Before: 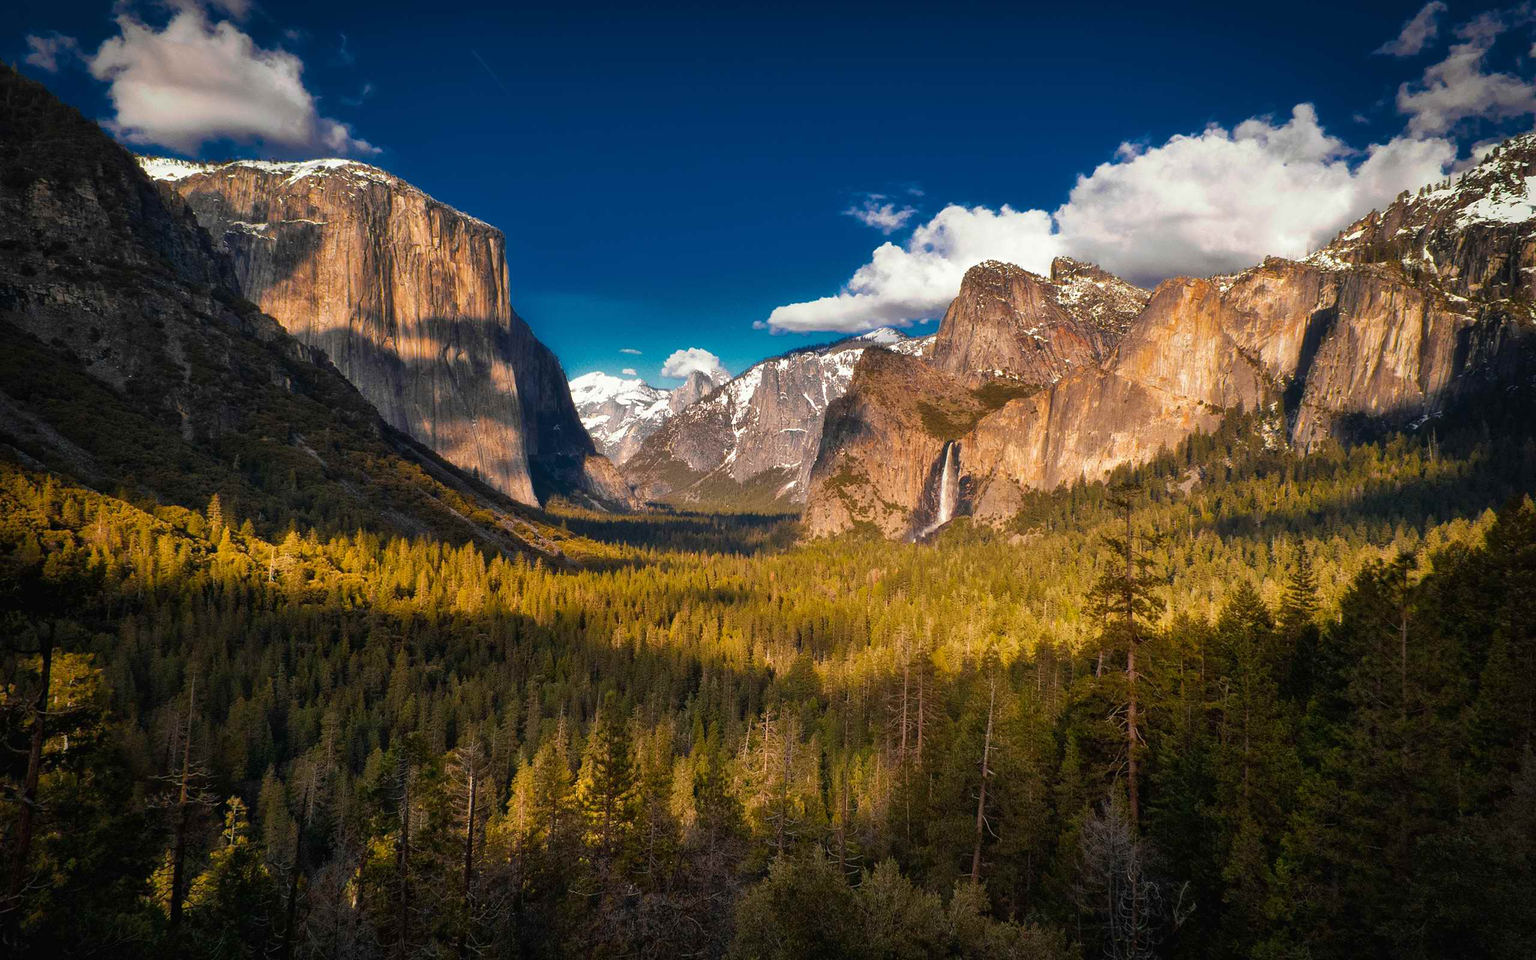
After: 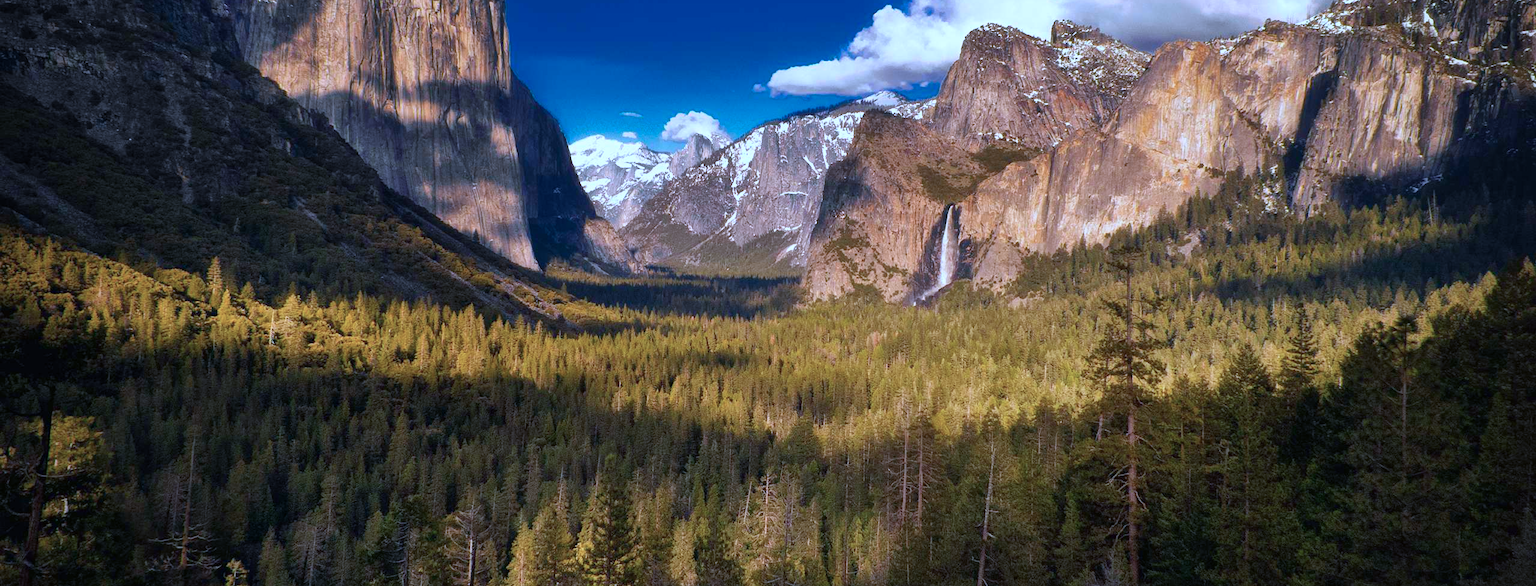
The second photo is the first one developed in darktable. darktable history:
crop and rotate: top 24.805%, bottom 14.052%
contrast brightness saturation: saturation -0.064
color calibration: illuminant as shot in camera, adaptation linear Bradford (ICC v4), x 0.407, y 0.406, temperature 3610.74 K
